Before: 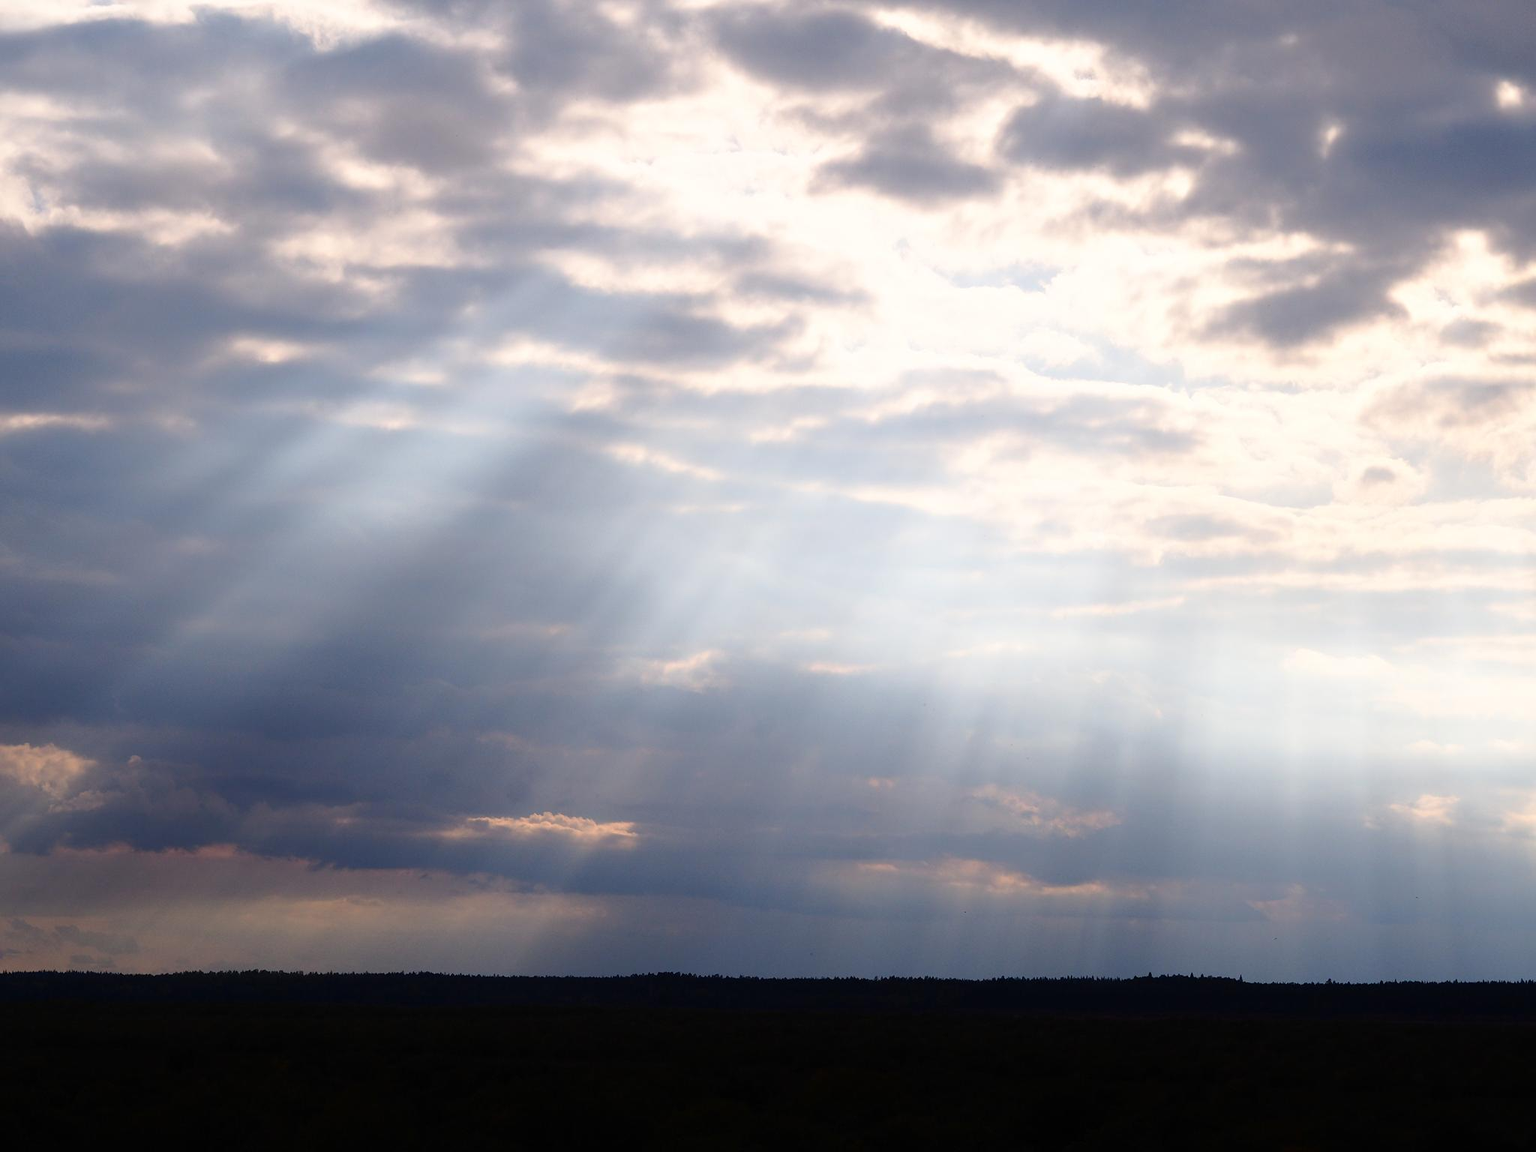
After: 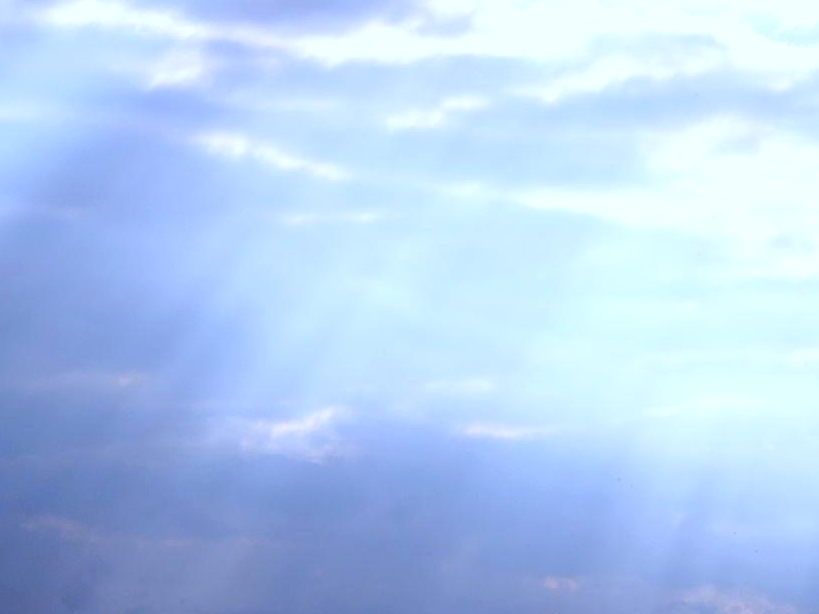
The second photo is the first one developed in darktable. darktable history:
white balance: red 0.871, blue 1.249
crop: left 30%, top 30%, right 30%, bottom 30%
exposure: exposure 0.258 EV, compensate highlight preservation false
